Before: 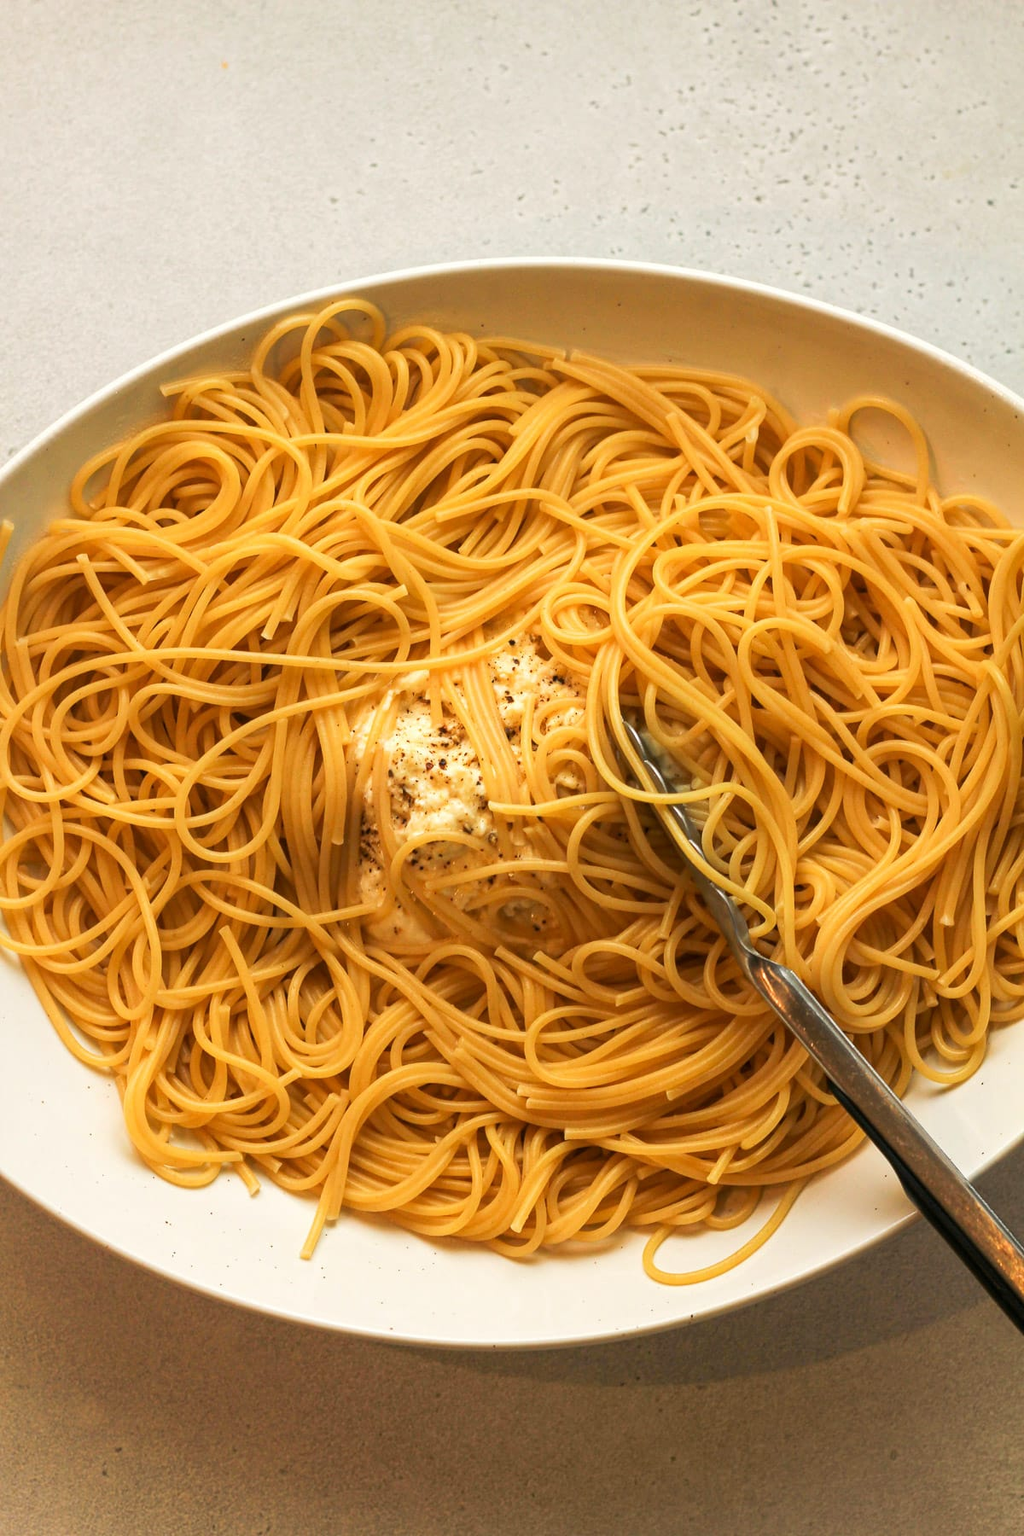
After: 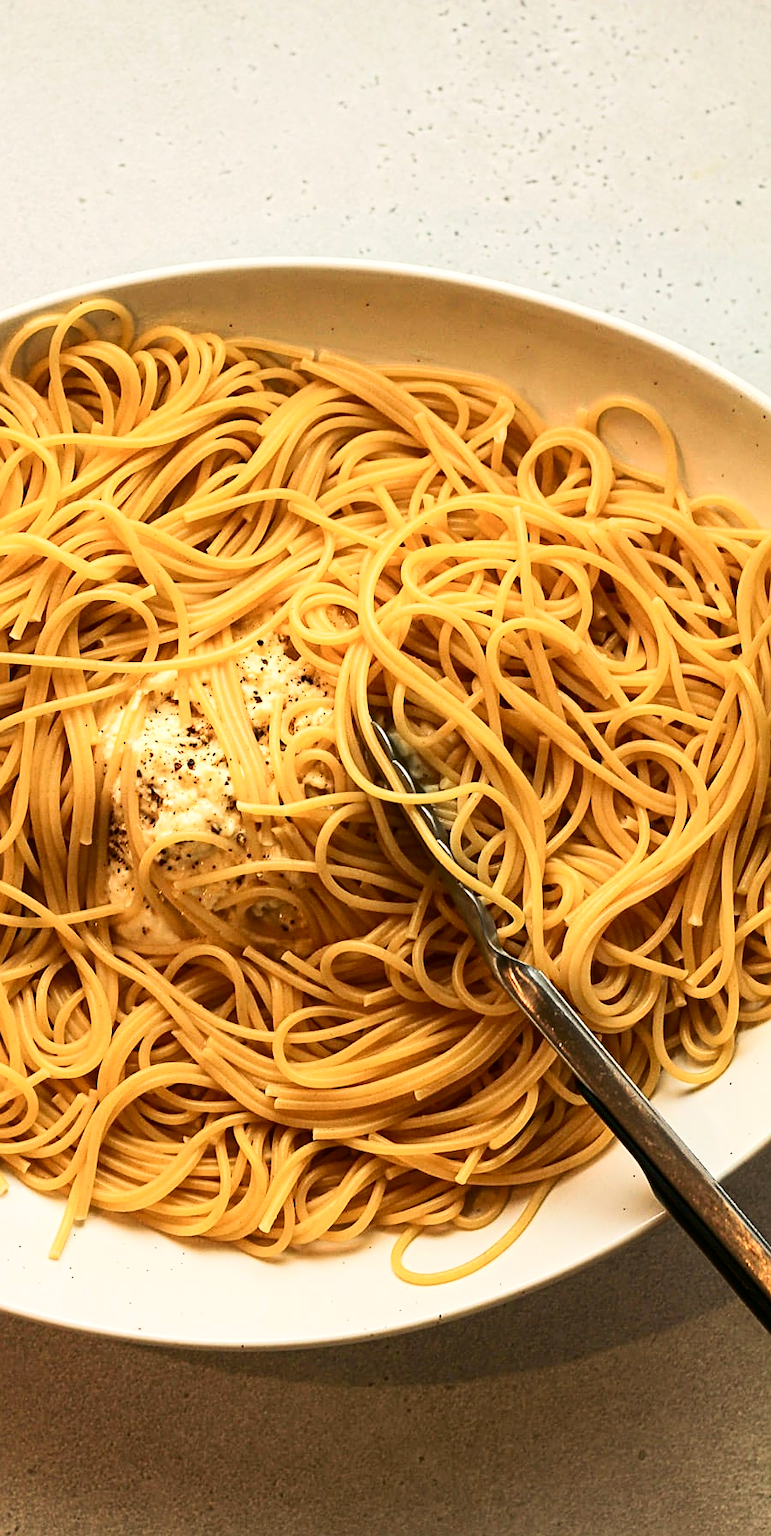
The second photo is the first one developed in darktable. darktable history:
crop and rotate: left 24.6%
contrast brightness saturation: contrast 0.28
sharpen: on, module defaults
